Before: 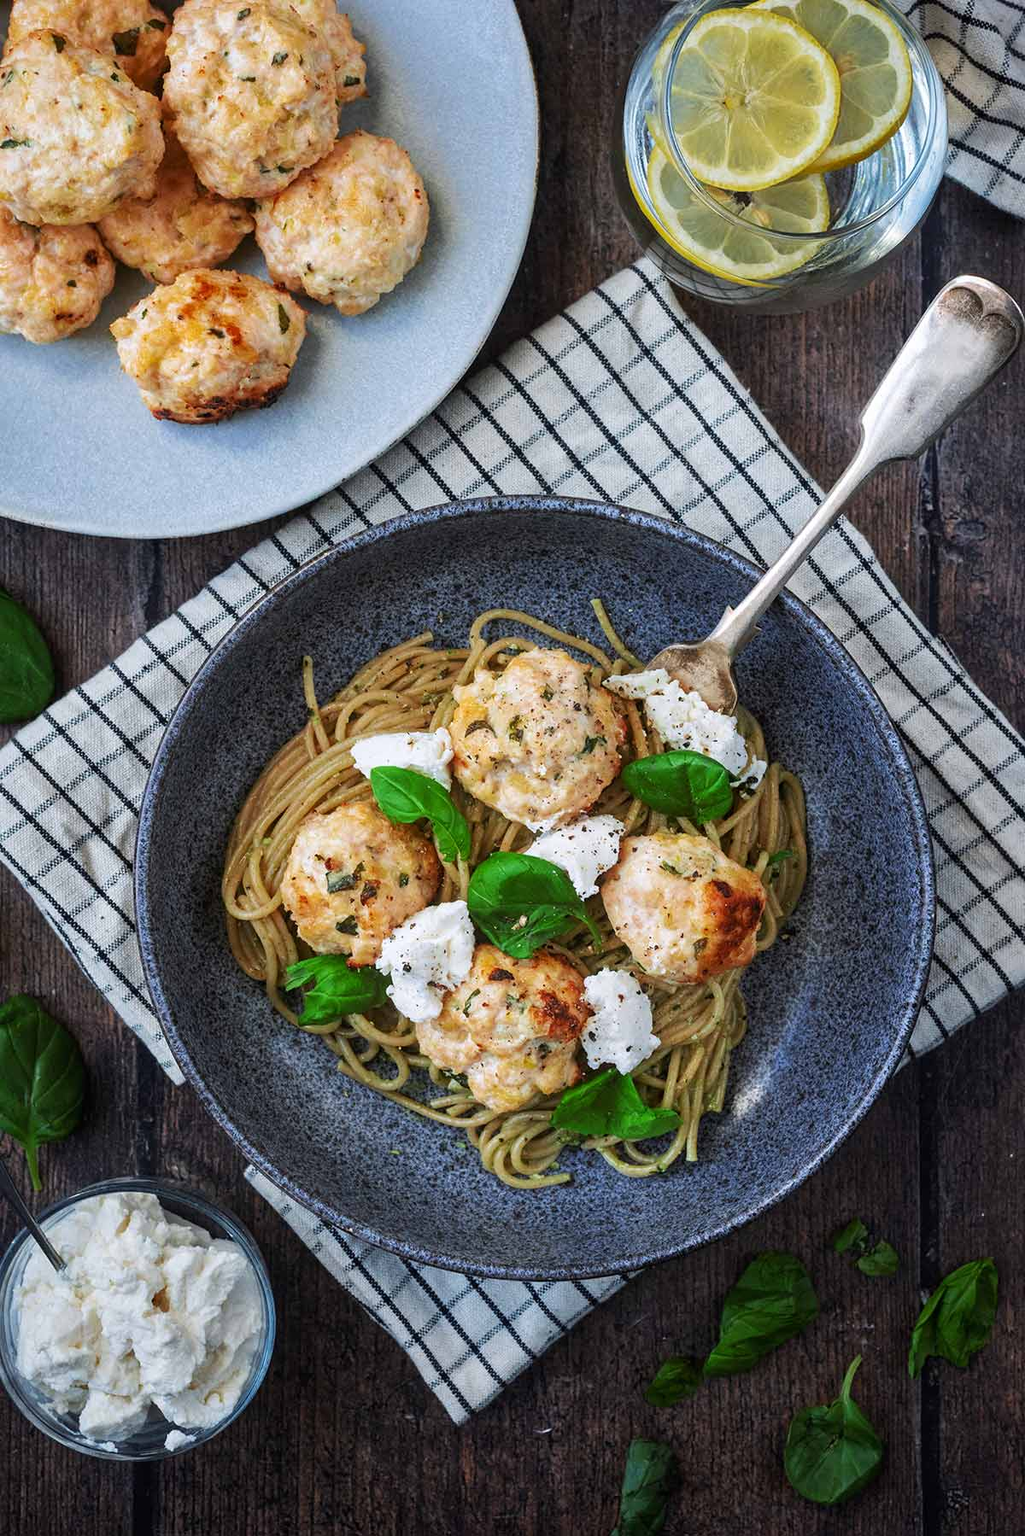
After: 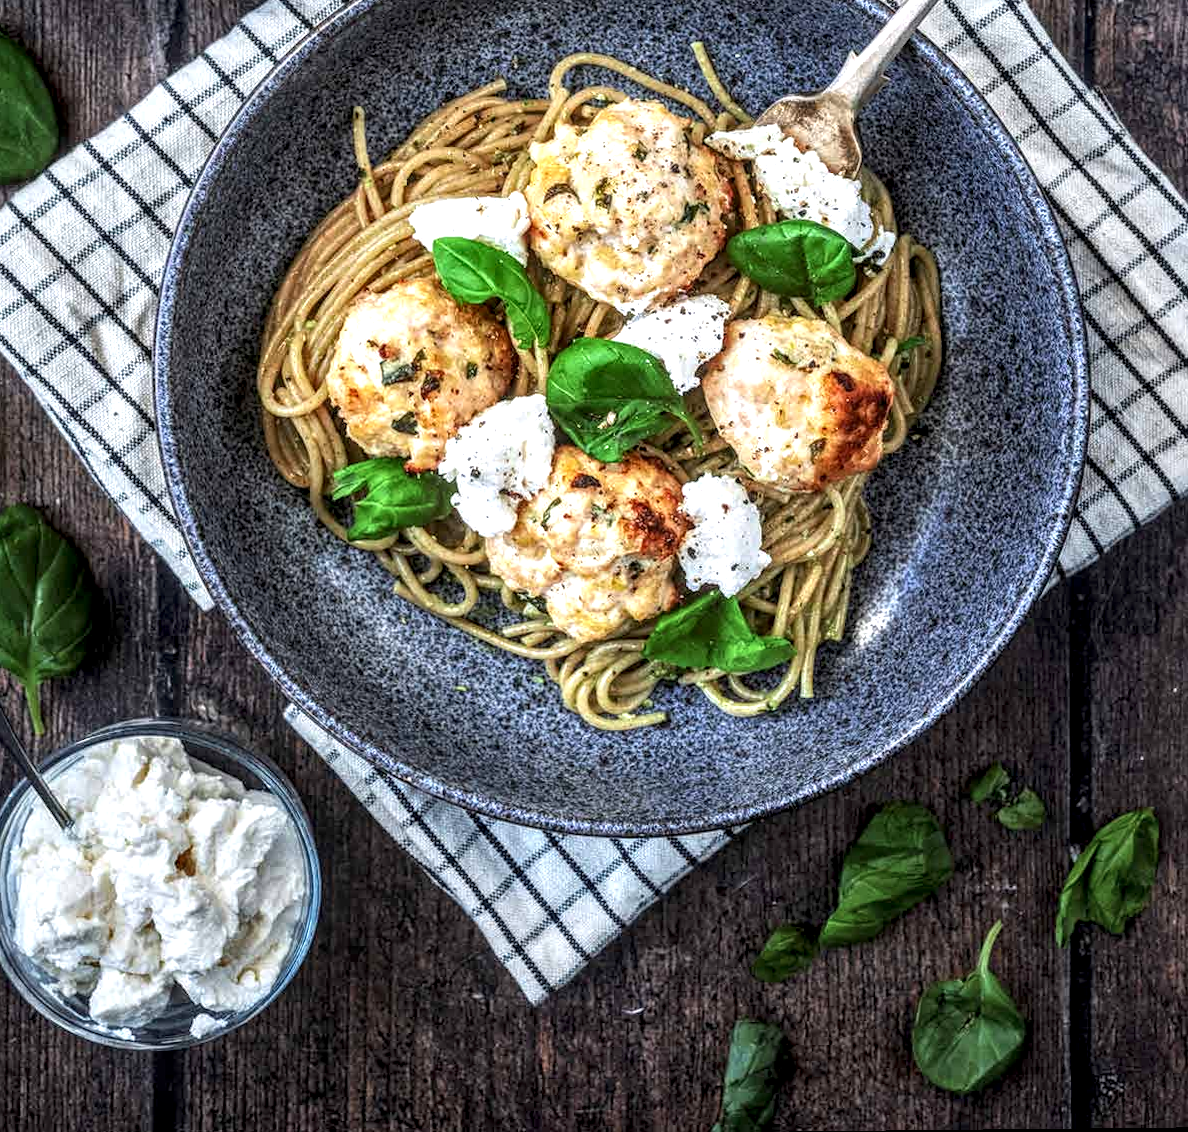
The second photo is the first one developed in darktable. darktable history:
rotate and perspective: rotation 0.174°, lens shift (vertical) 0.013, lens shift (horizontal) 0.019, shear 0.001, automatic cropping original format, crop left 0.007, crop right 0.991, crop top 0.016, crop bottom 0.997
contrast brightness saturation: saturation -0.04
exposure: exposure 0.426 EV, compensate highlight preservation false
crop and rotate: top 36.435%
local contrast: highlights 0%, shadows 0%, detail 182%
